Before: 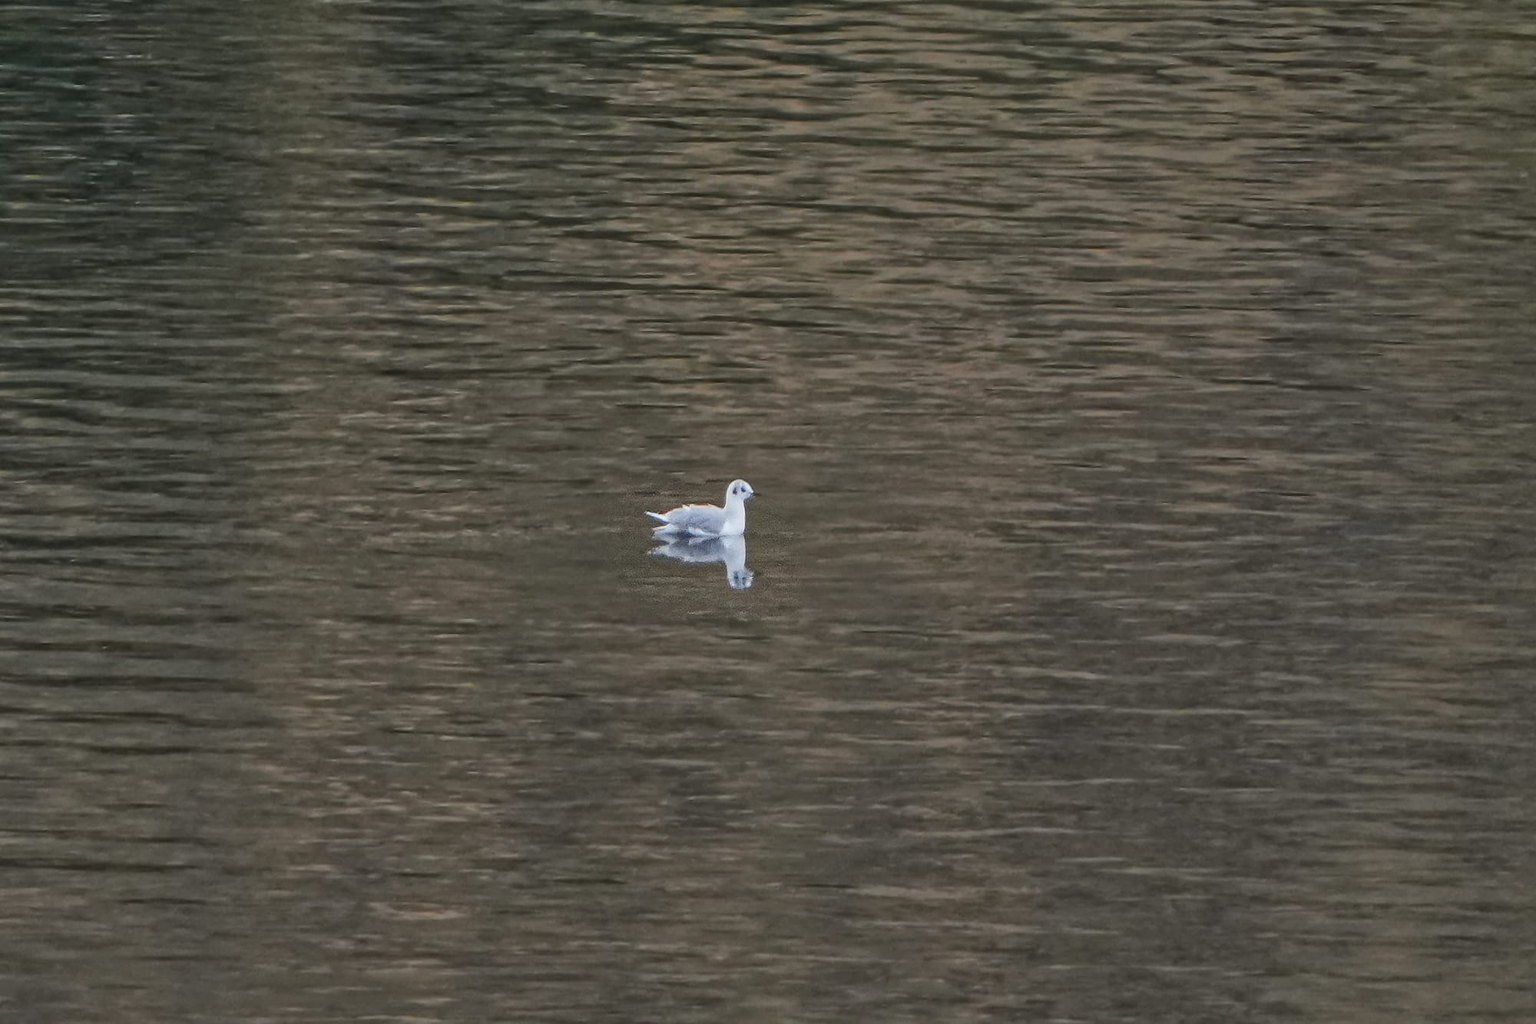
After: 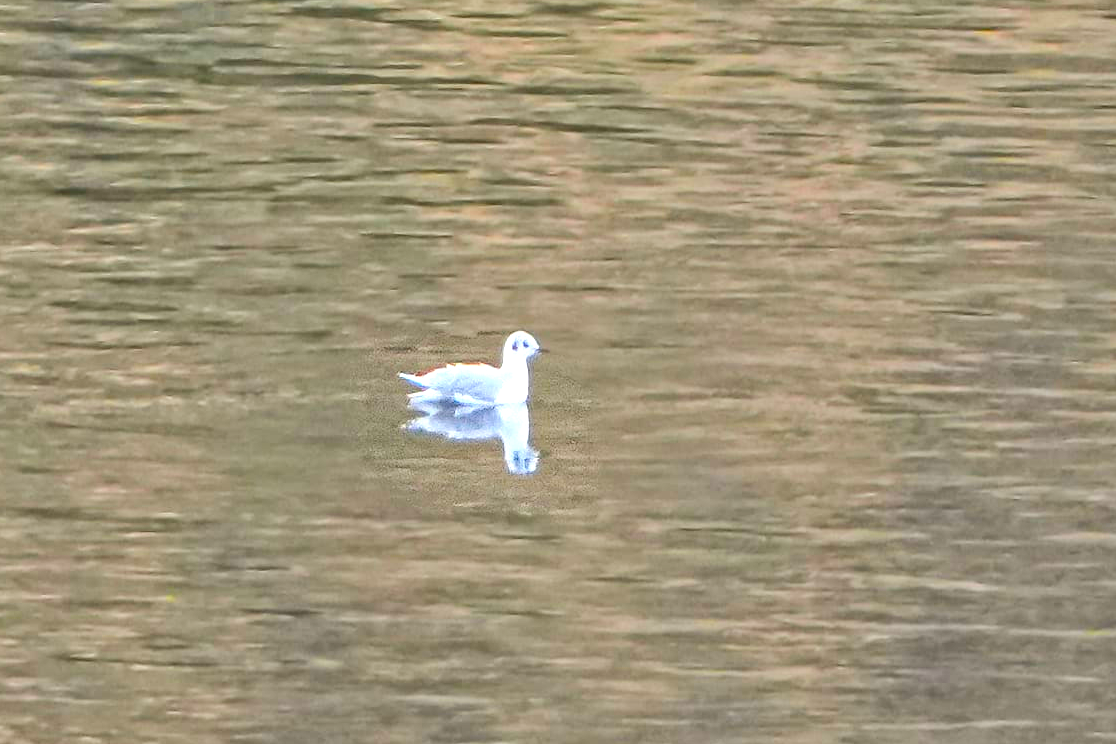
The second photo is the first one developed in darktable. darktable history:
crop and rotate: left 22.13%, top 22.054%, right 22.026%, bottom 22.102%
color balance rgb: perceptual saturation grading › global saturation 25%, perceptual brilliance grading › mid-tones 10%, perceptual brilliance grading › shadows 15%, global vibrance 20%
contrast brightness saturation: contrast 0.07, brightness 0.08, saturation 0.18
exposure: black level correction 0, exposure 1.2 EV, compensate highlight preservation false
